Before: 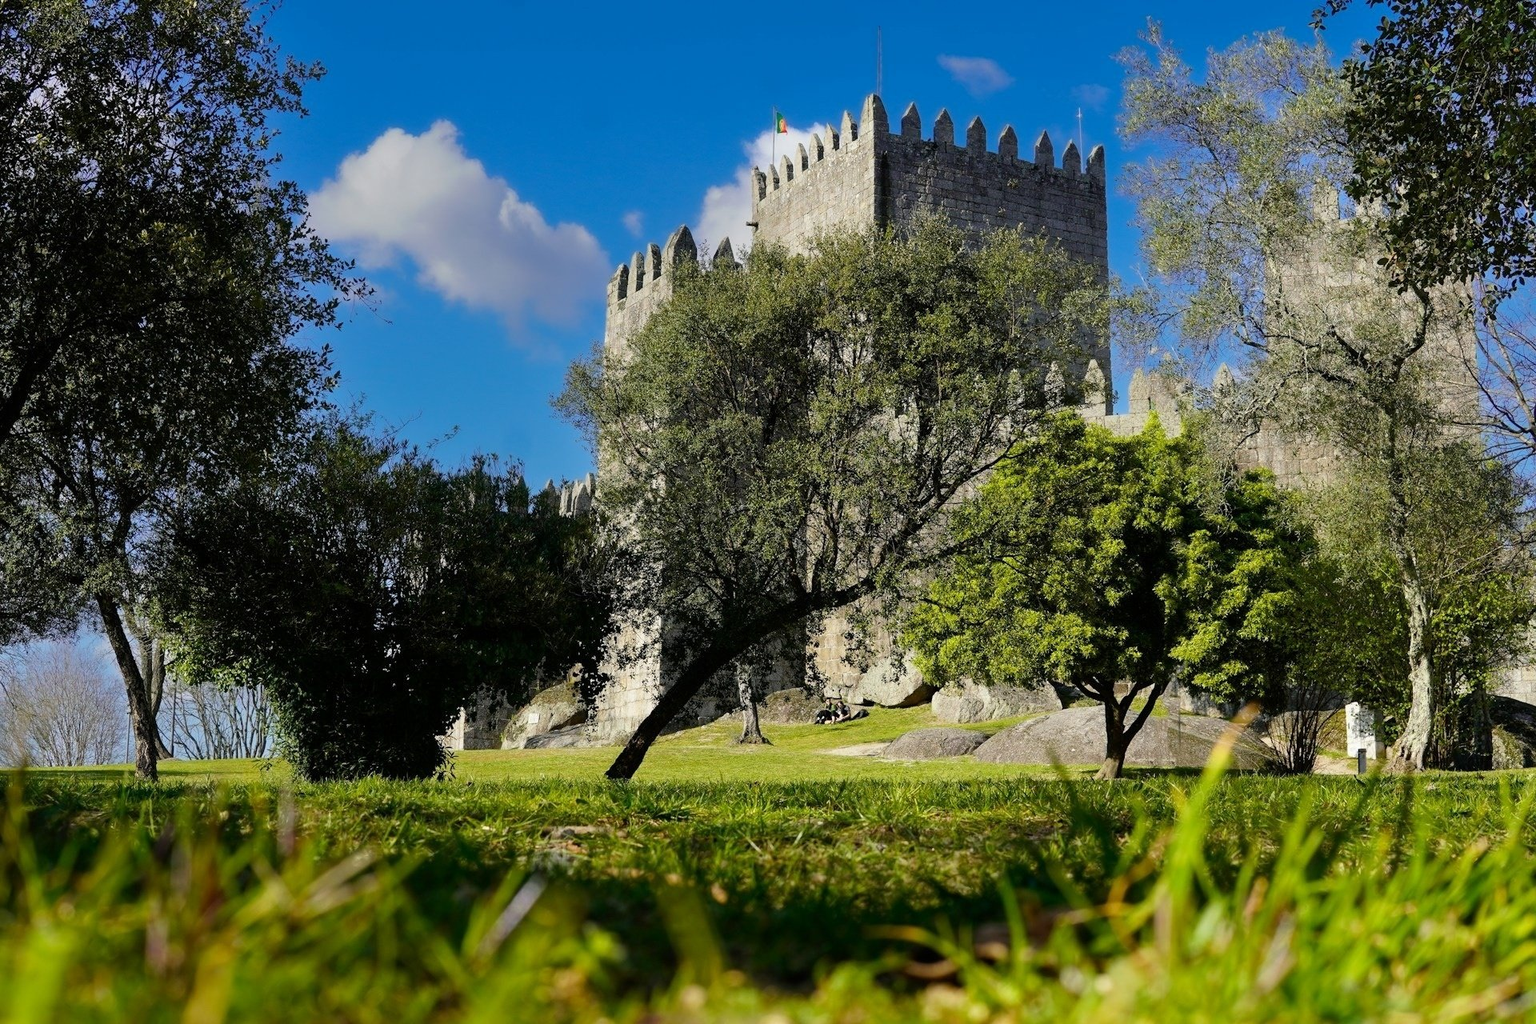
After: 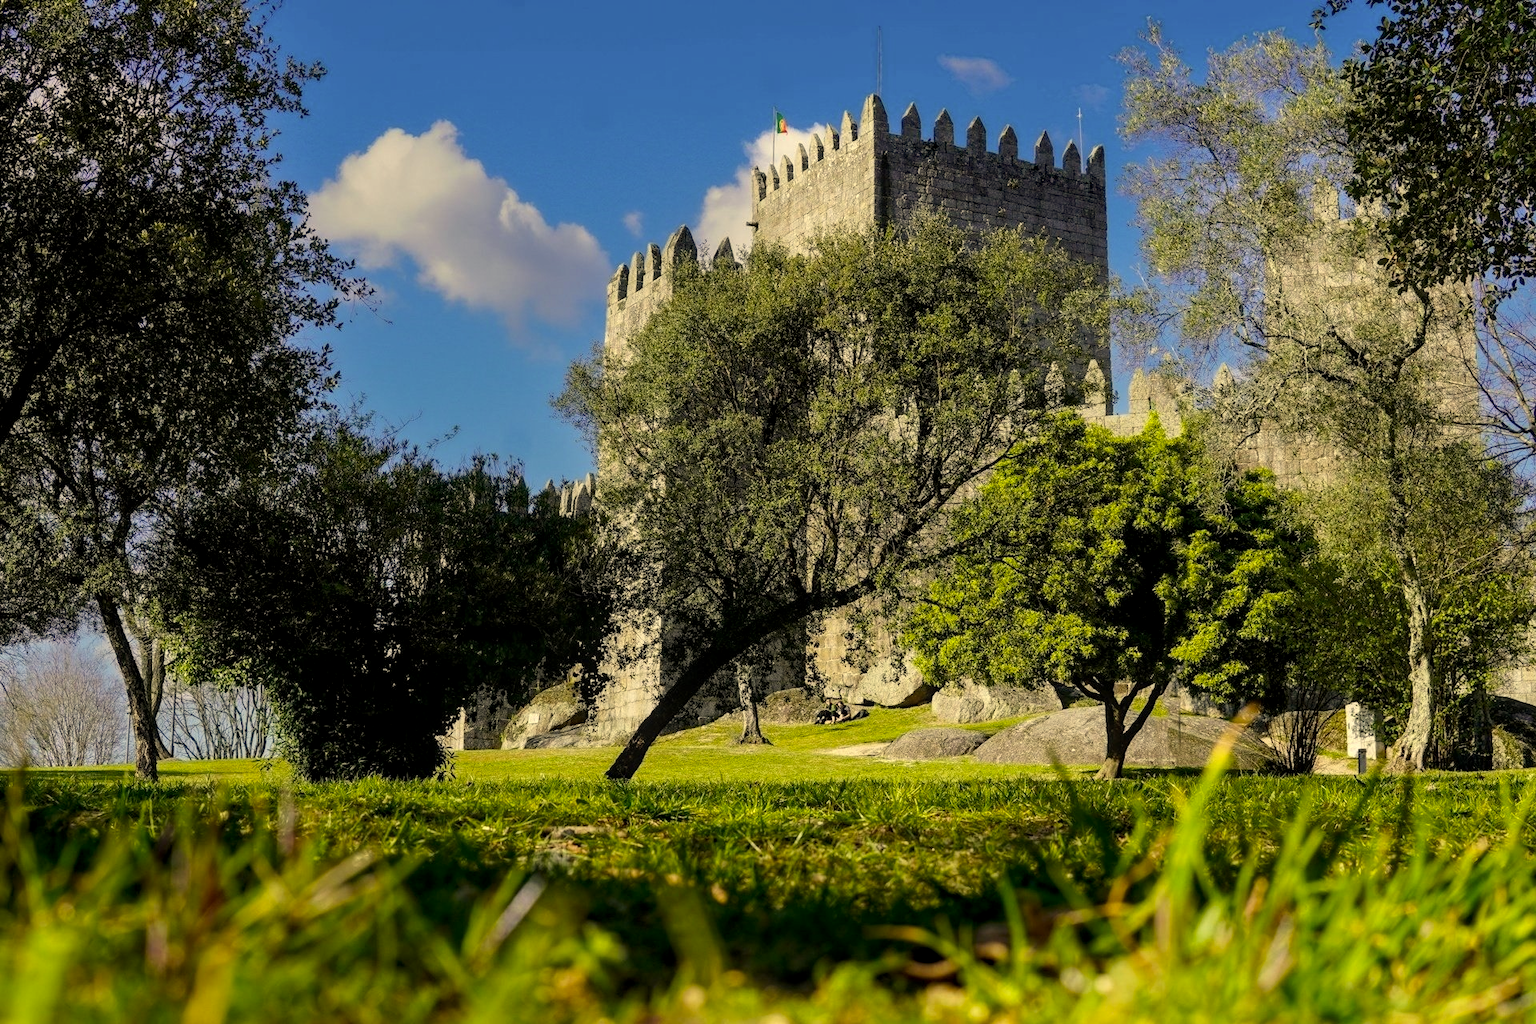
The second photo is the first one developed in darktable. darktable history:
local contrast: on, module defaults
color correction: highlights a* 2.48, highlights b* 22.61
